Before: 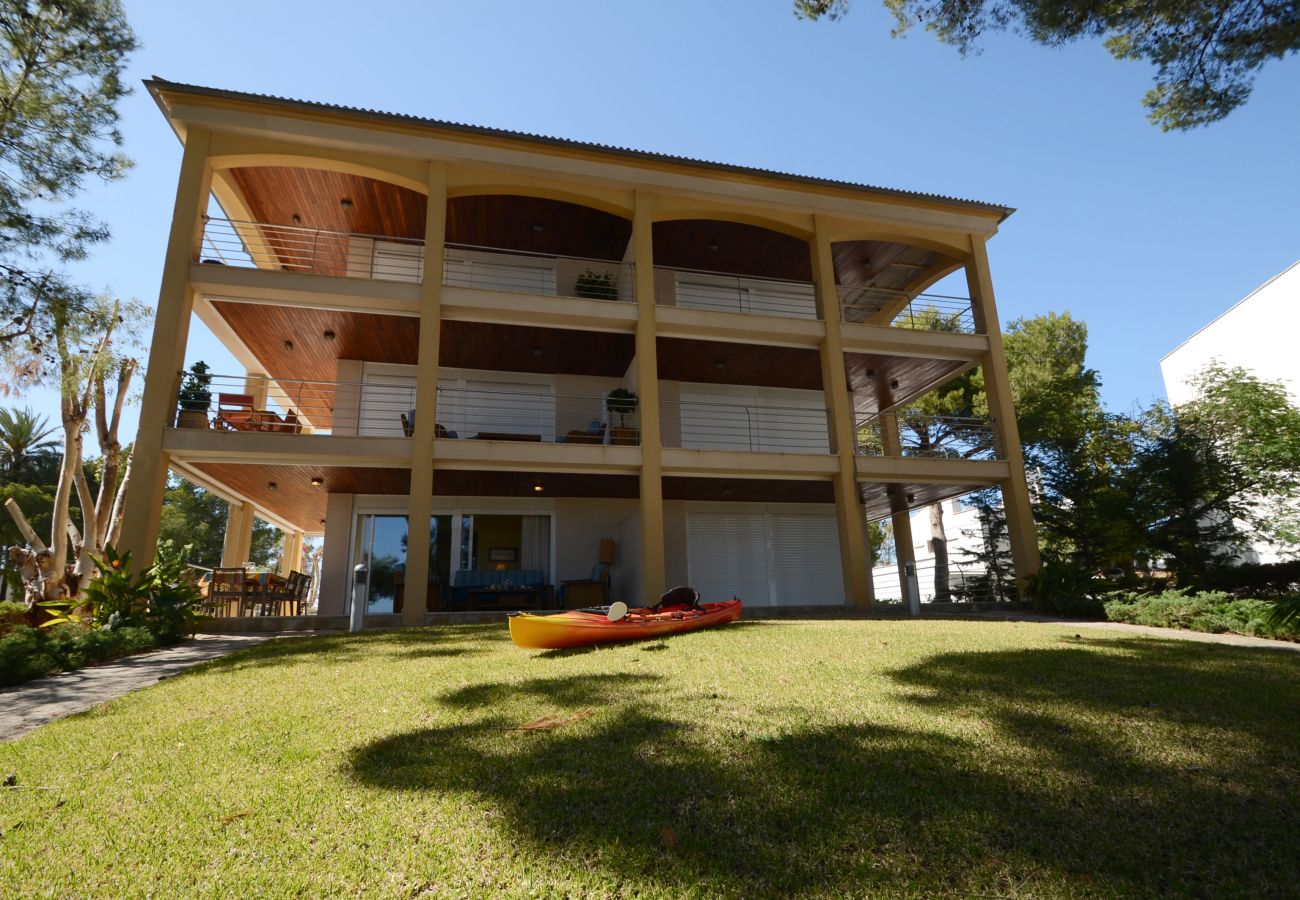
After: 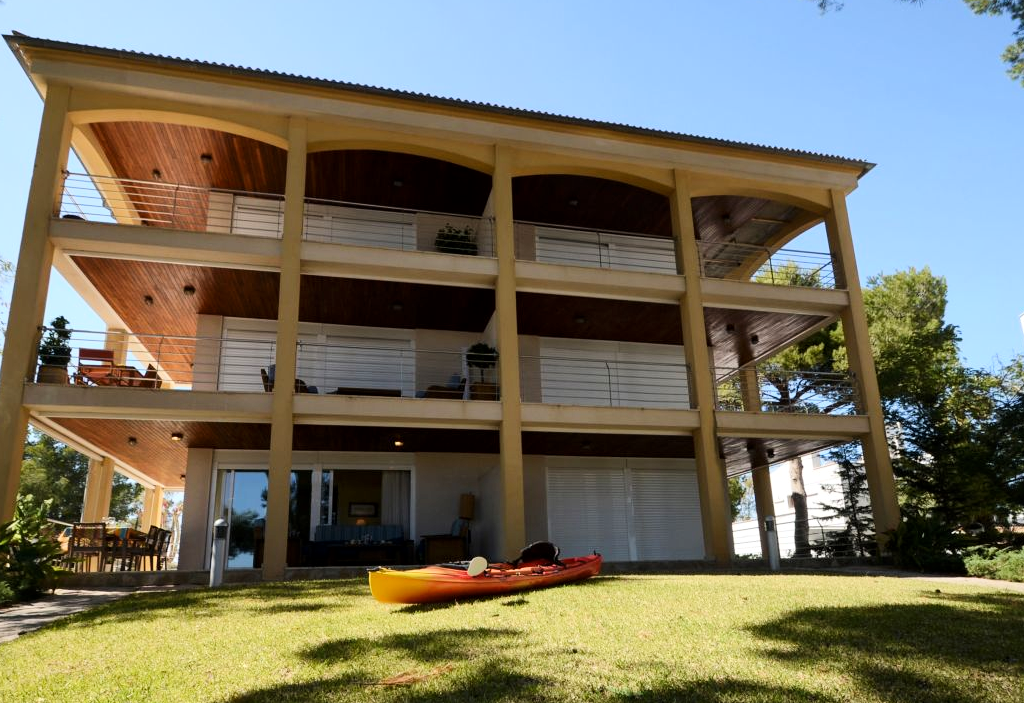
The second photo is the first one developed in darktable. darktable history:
tone curve: curves: ch0 [(0, 0) (0.004, 0.001) (0.133, 0.112) (0.325, 0.362) (0.832, 0.893) (1, 1)], color space Lab, linked channels, preserve colors none
local contrast: mode bilateral grid, contrast 20, coarseness 50, detail 120%, midtone range 0.2
crop and rotate: left 10.77%, top 5.1%, right 10.41%, bottom 16.76%
white balance: emerald 1
